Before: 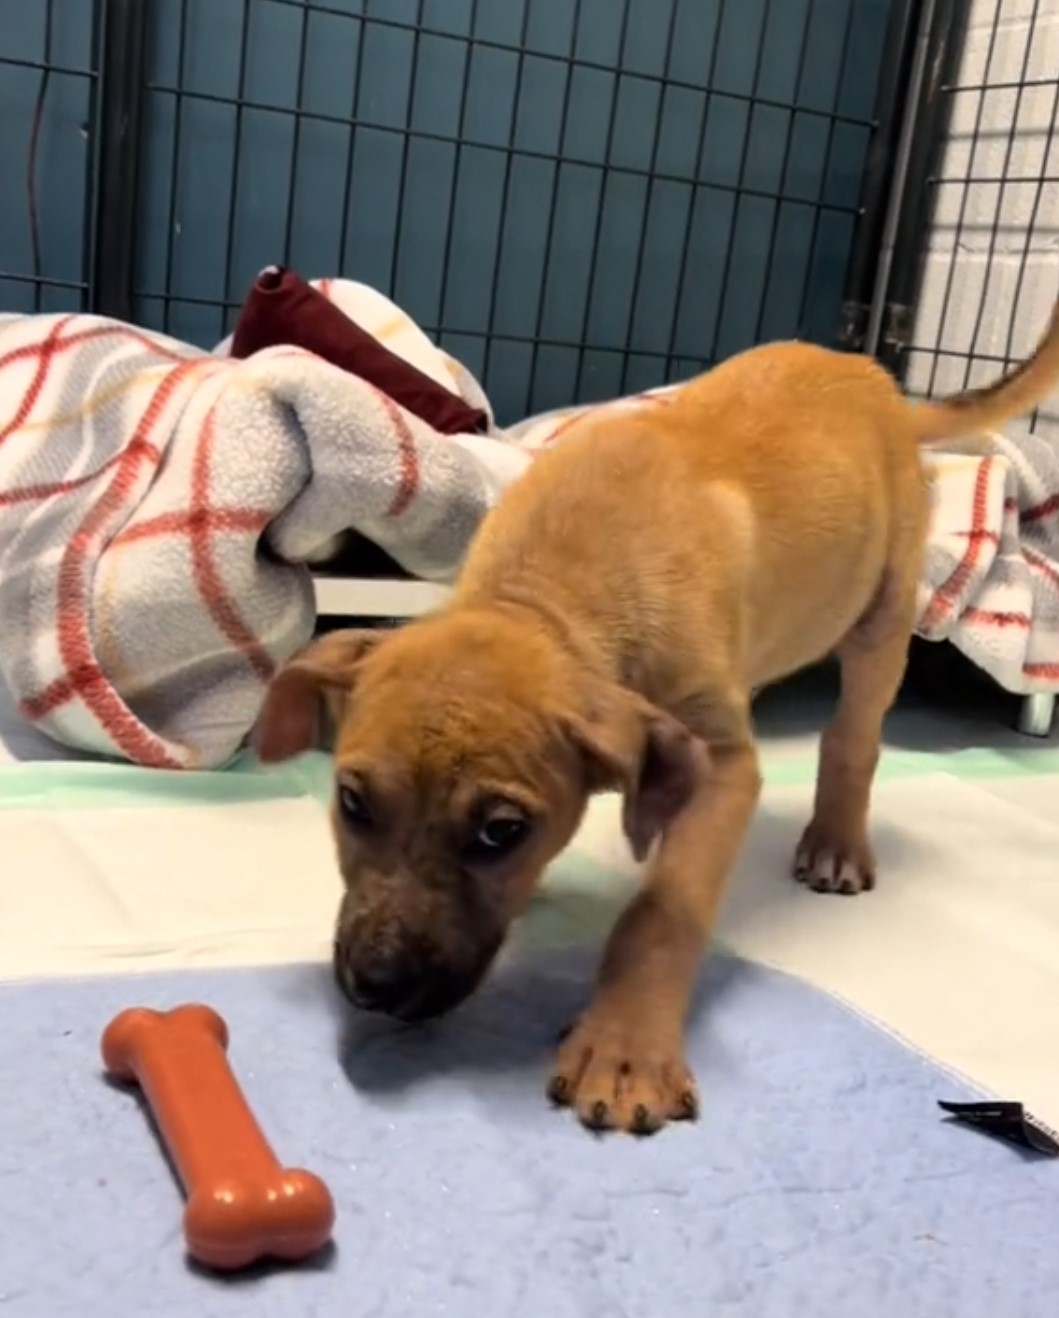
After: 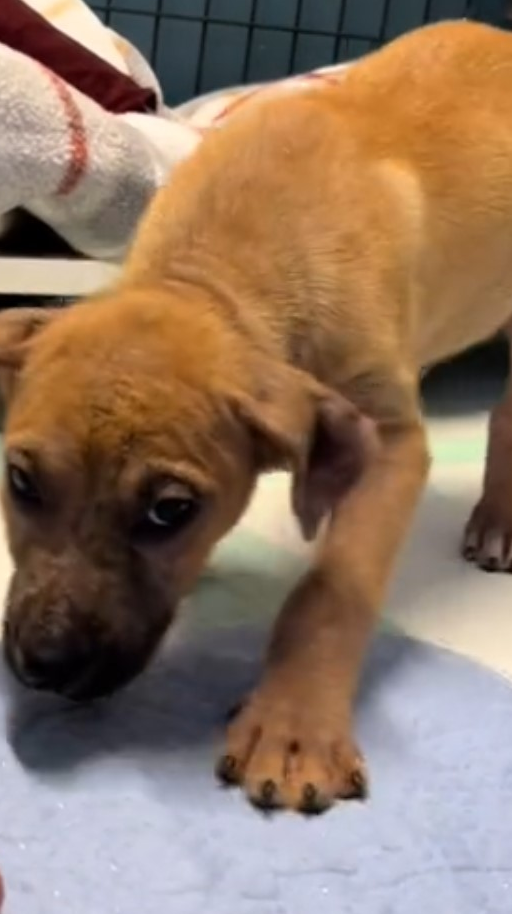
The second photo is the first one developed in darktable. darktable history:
crop: left 31.326%, top 24.361%, right 20.237%, bottom 6.236%
